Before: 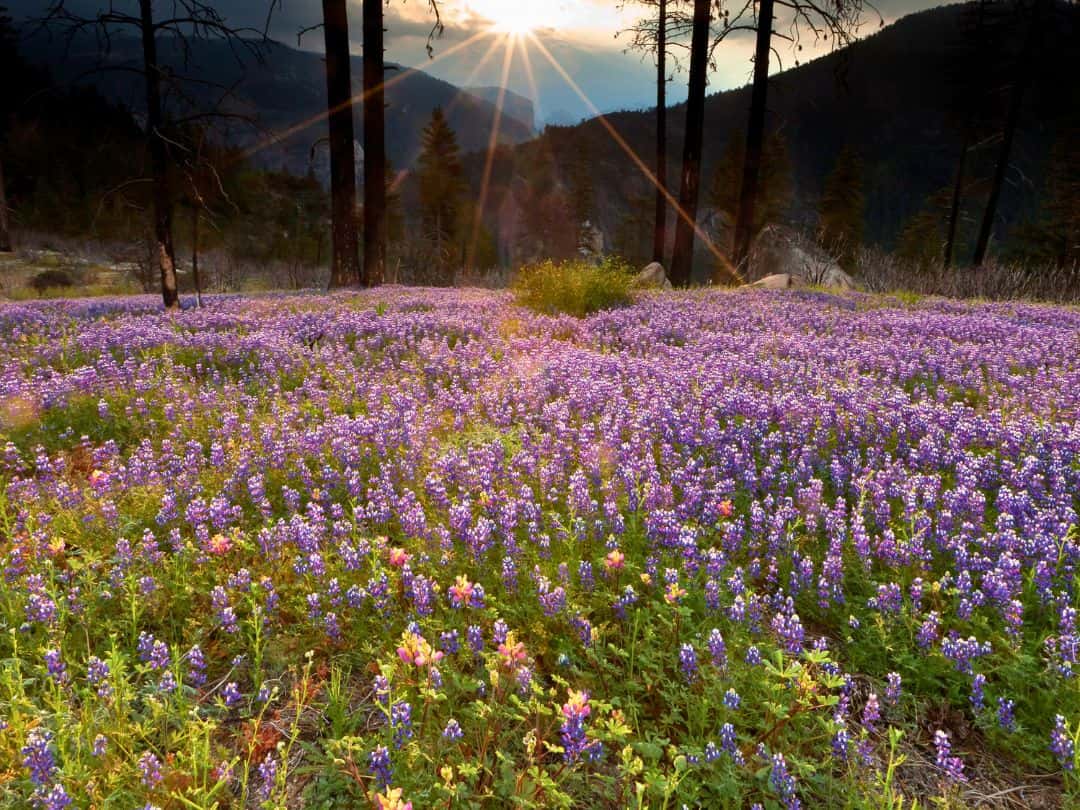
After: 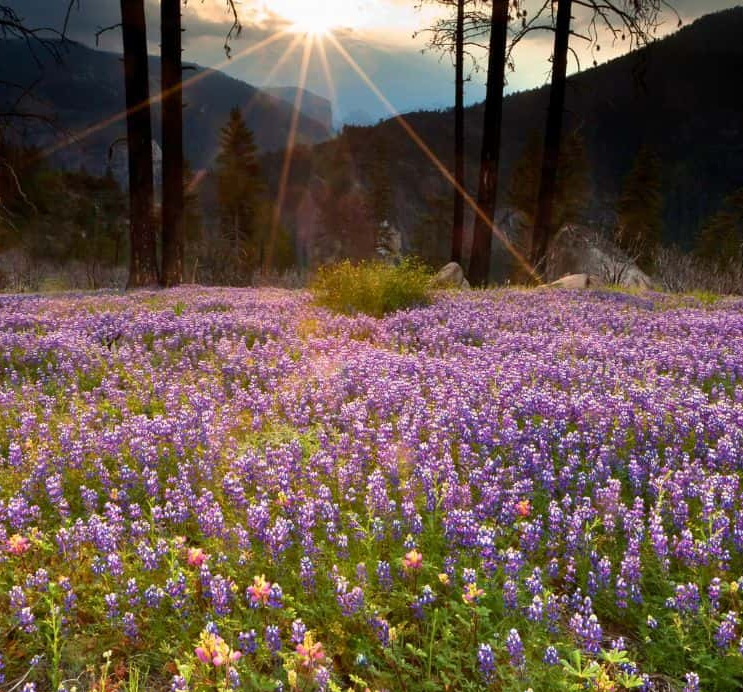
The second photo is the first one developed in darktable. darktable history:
crop: left 18.733%, right 12.39%, bottom 14.479%
